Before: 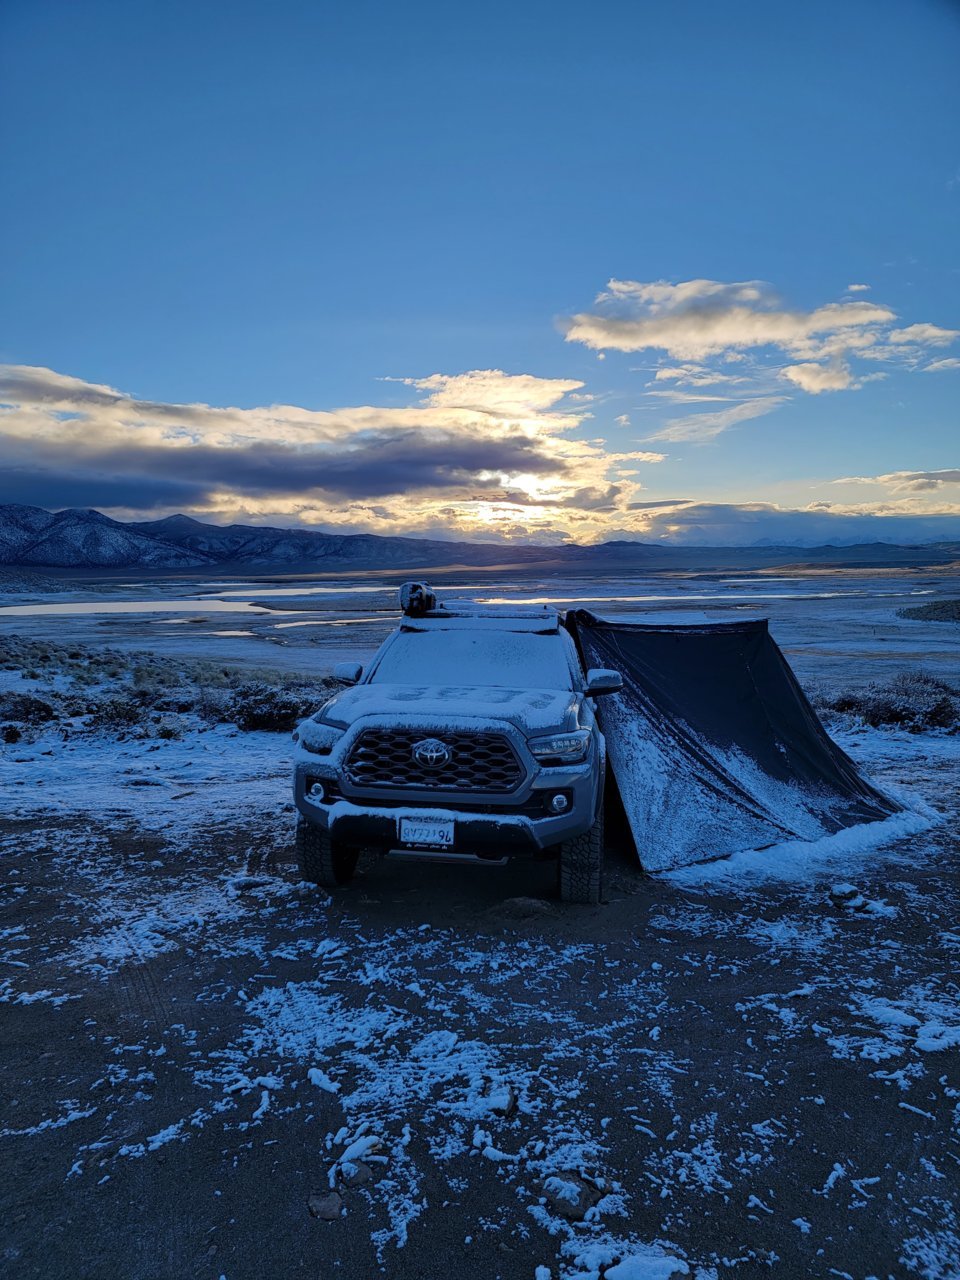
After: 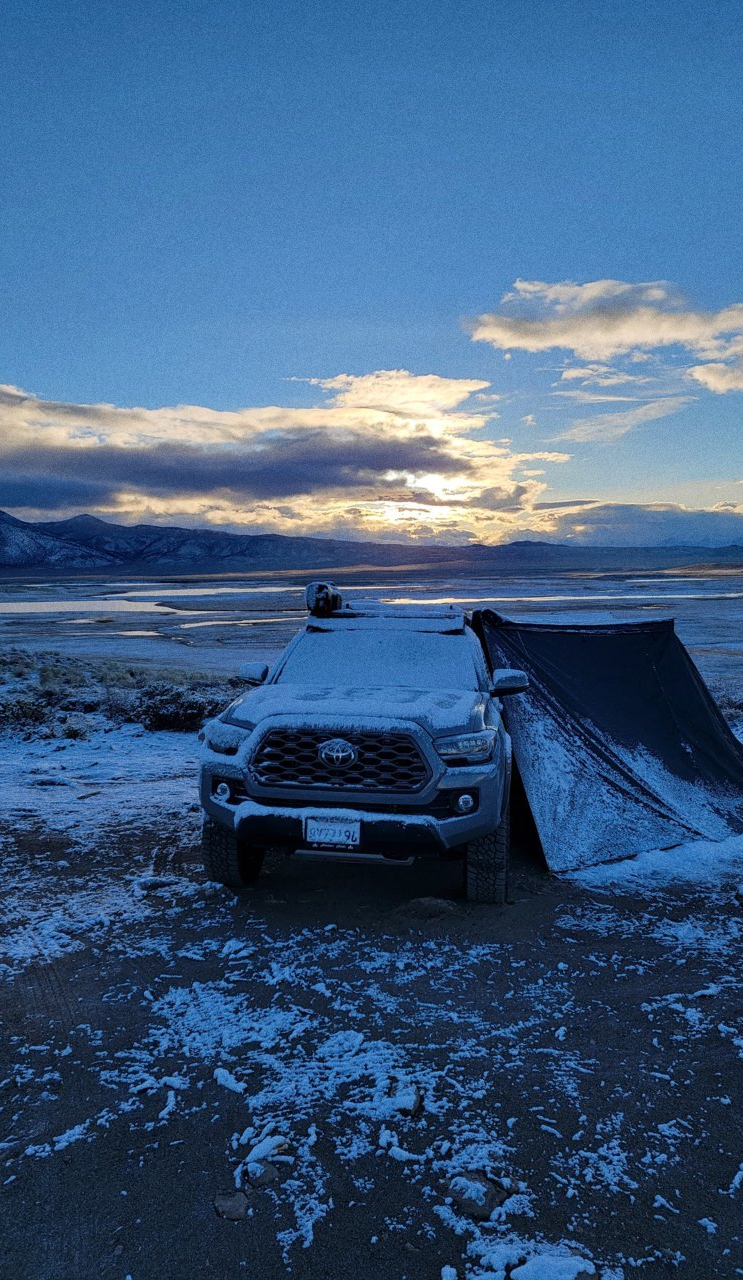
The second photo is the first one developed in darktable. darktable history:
grain: coarseness 0.09 ISO
crop: left 9.88%, right 12.664%
